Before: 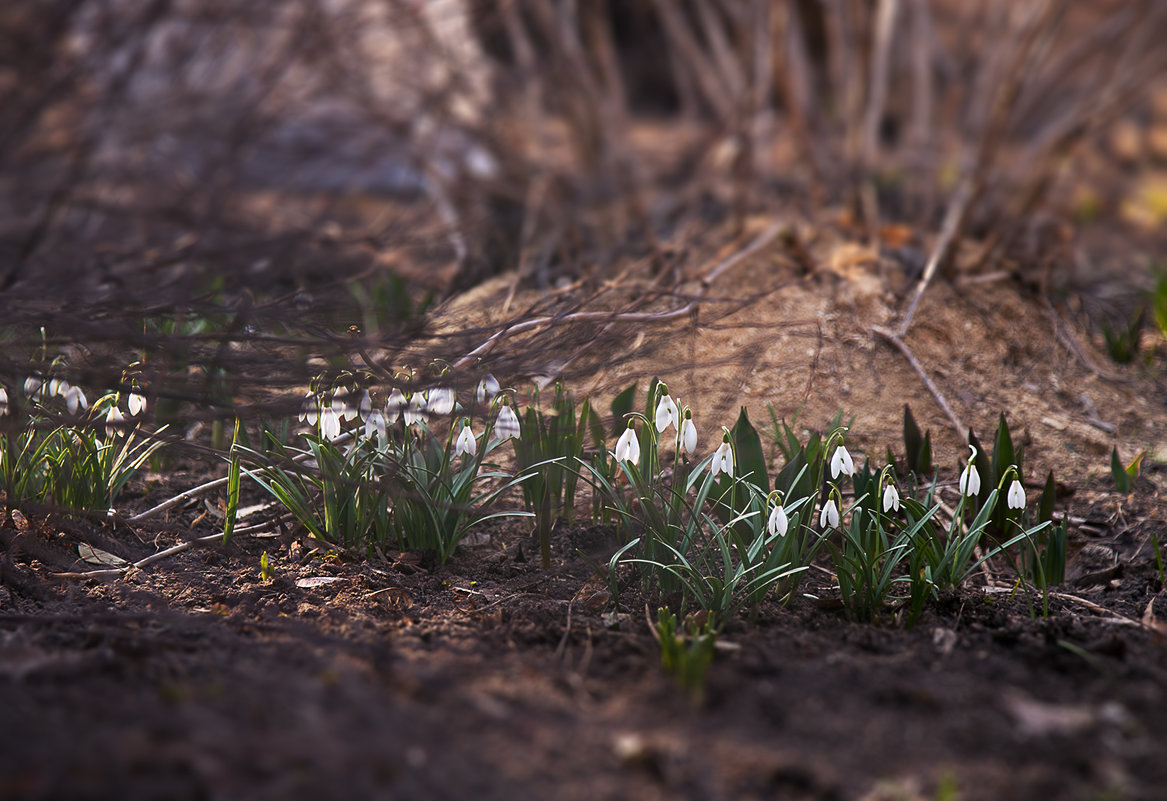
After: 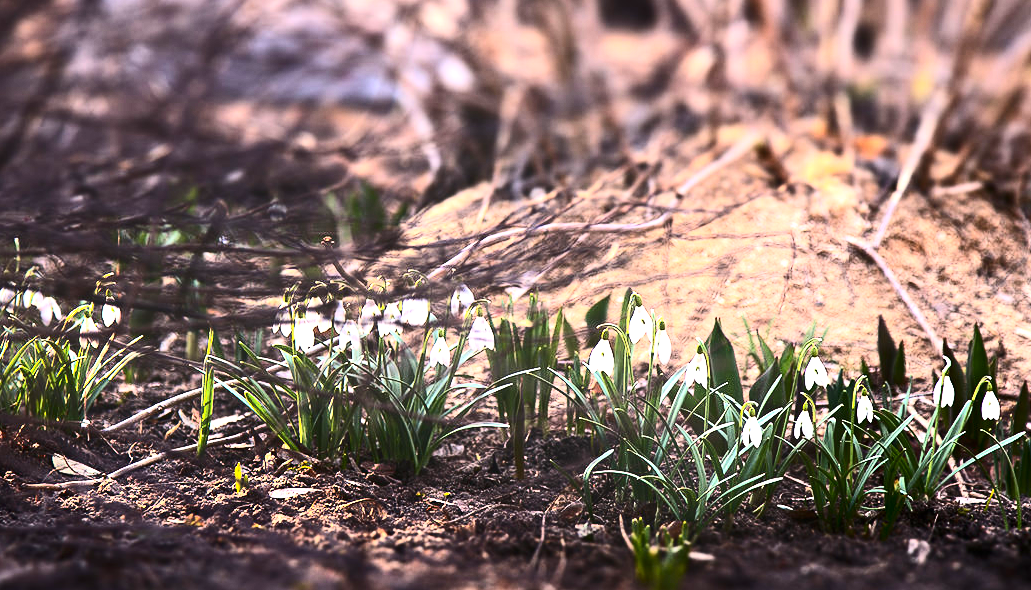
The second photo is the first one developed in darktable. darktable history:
exposure: black level correction 0, exposure 1.103 EV, compensate highlight preservation false
tone equalizer: -8 EV -0.438 EV, -7 EV -0.388 EV, -6 EV -0.314 EV, -5 EV -0.191 EV, -3 EV 0.25 EV, -2 EV 0.306 EV, -1 EV 0.383 EV, +0 EV 0.423 EV, edges refinement/feathering 500, mask exposure compensation -1.57 EV, preserve details no
contrast brightness saturation: contrast 0.399, brightness 0.113, saturation 0.208
crop and rotate: left 2.313%, top 11.188%, right 9.329%, bottom 15.108%
